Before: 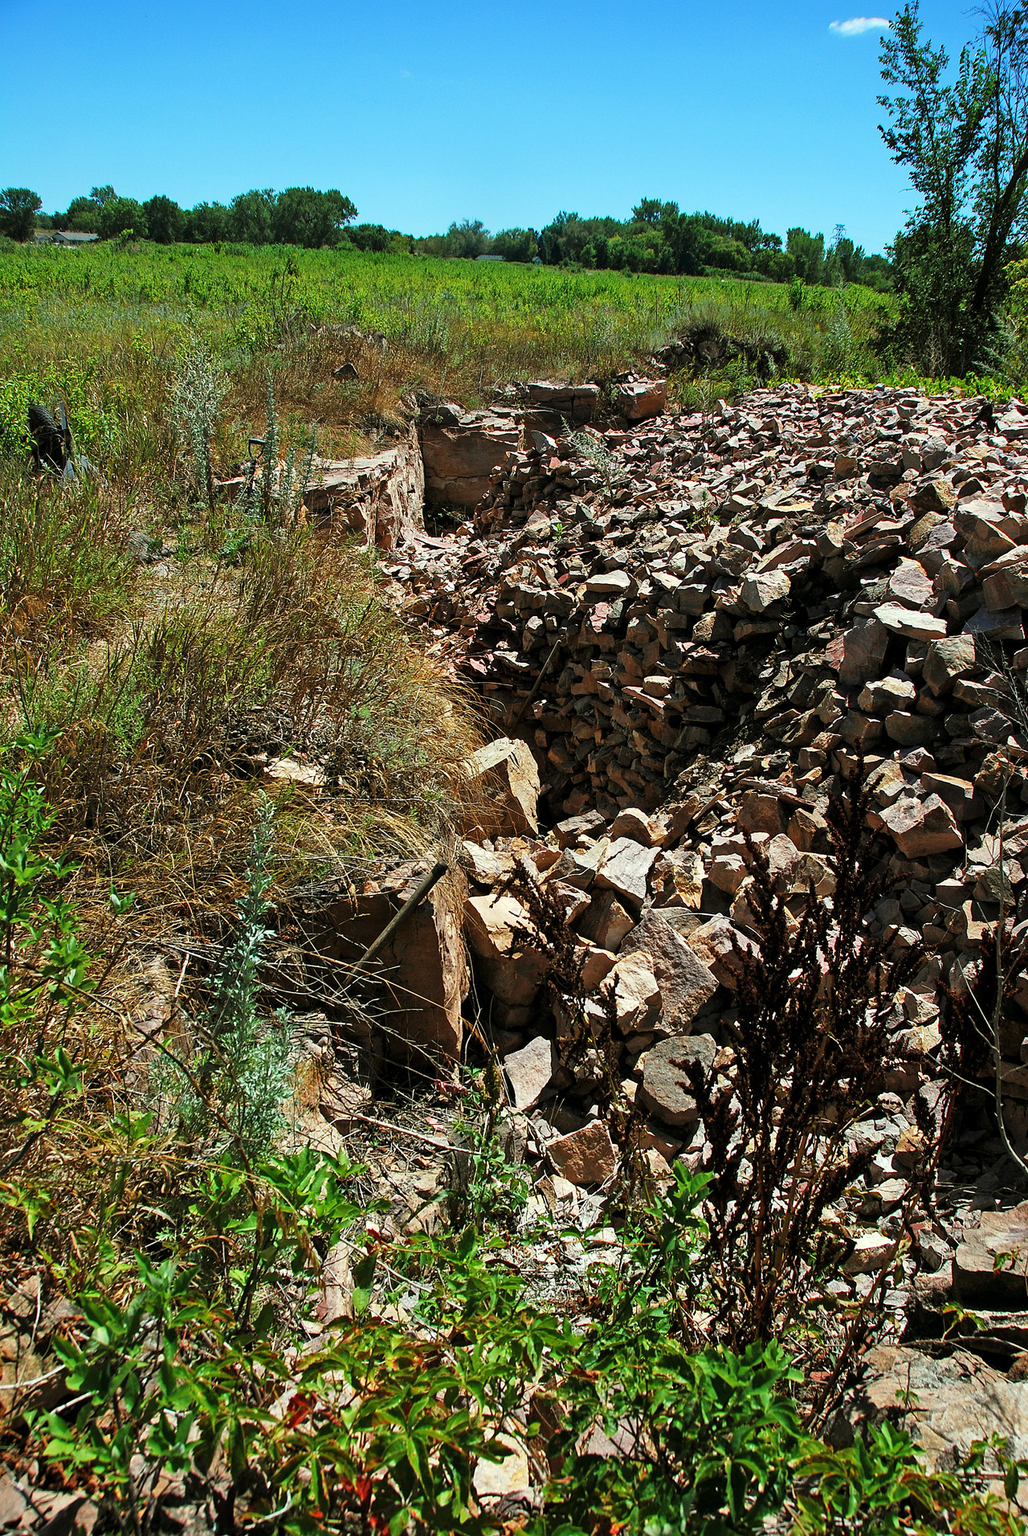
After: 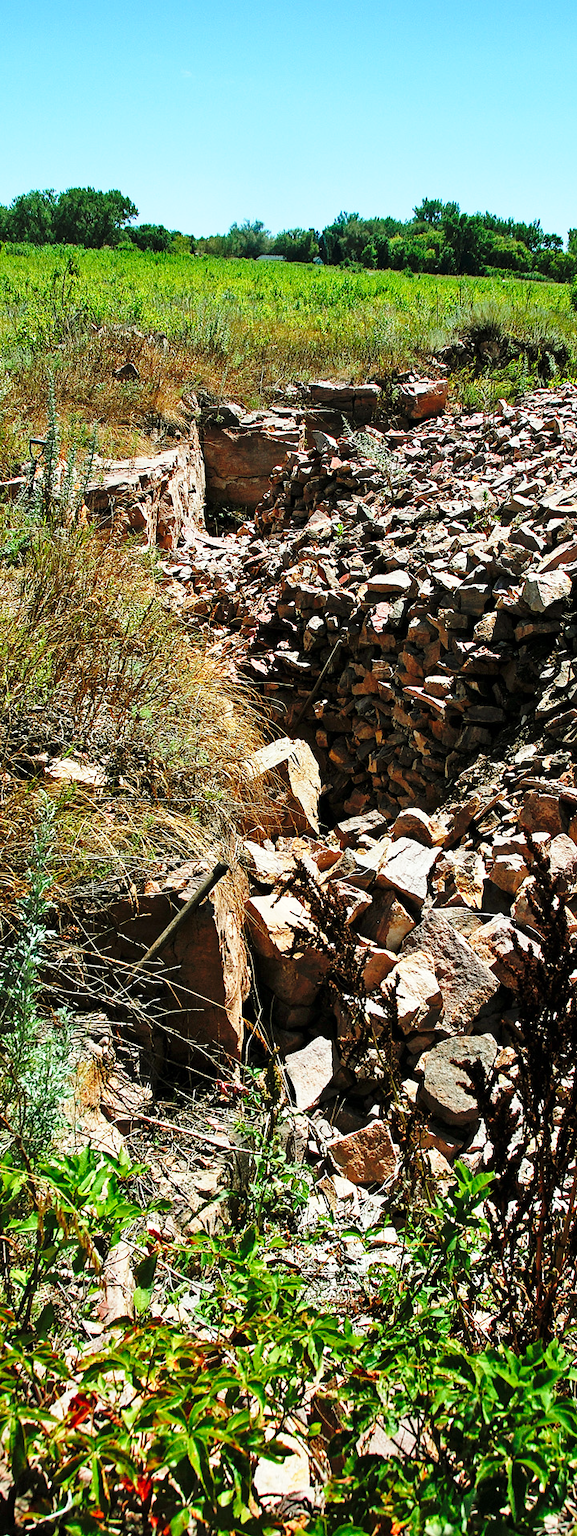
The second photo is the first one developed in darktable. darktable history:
base curve: curves: ch0 [(0, 0) (0.028, 0.03) (0.121, 0.232) (0.46, 0.748) (0.859, 0.968) (1, 1)], preserve colors none
crop: left 21.363%, right 22.439%
